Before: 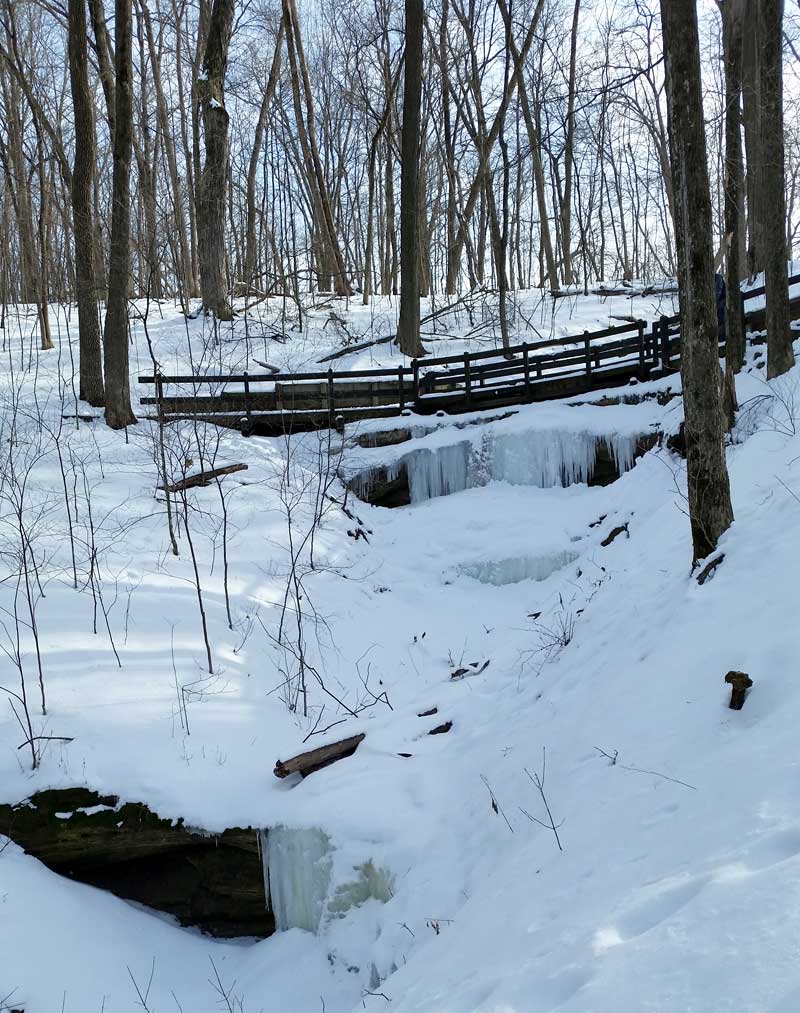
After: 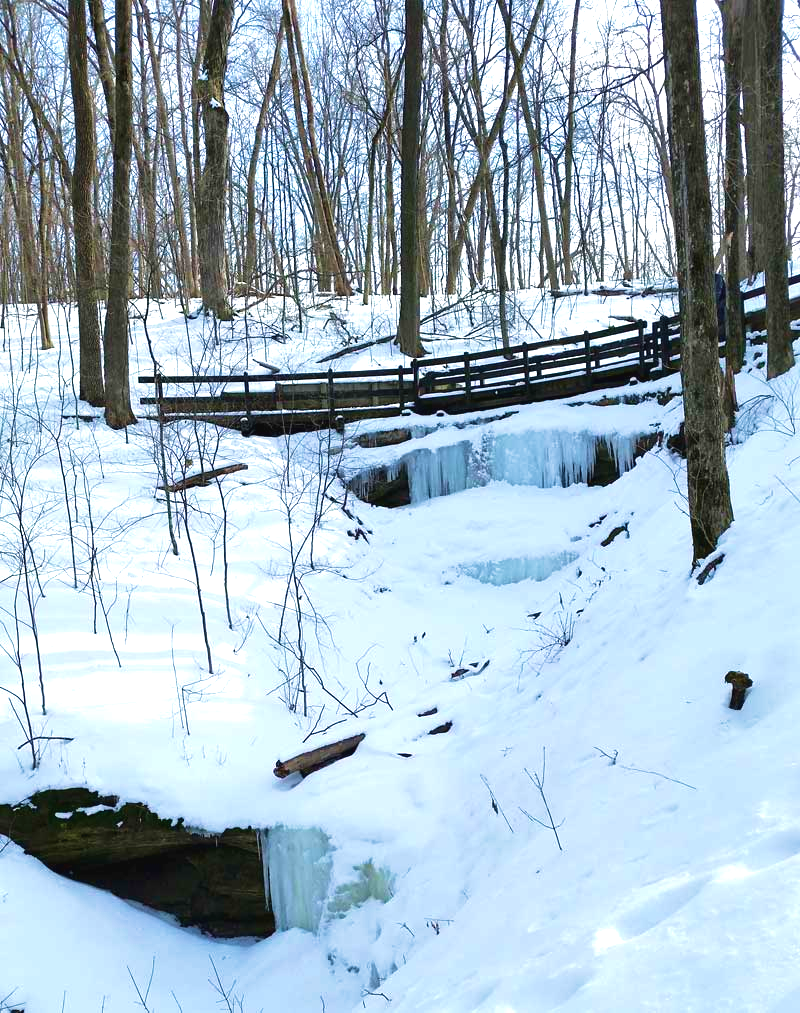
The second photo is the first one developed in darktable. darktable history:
velvia: strength 56%
exposure: black level correction -0.002, exposure 0.708 EV, compensate exposure bias true, compensate highlight preservation false
